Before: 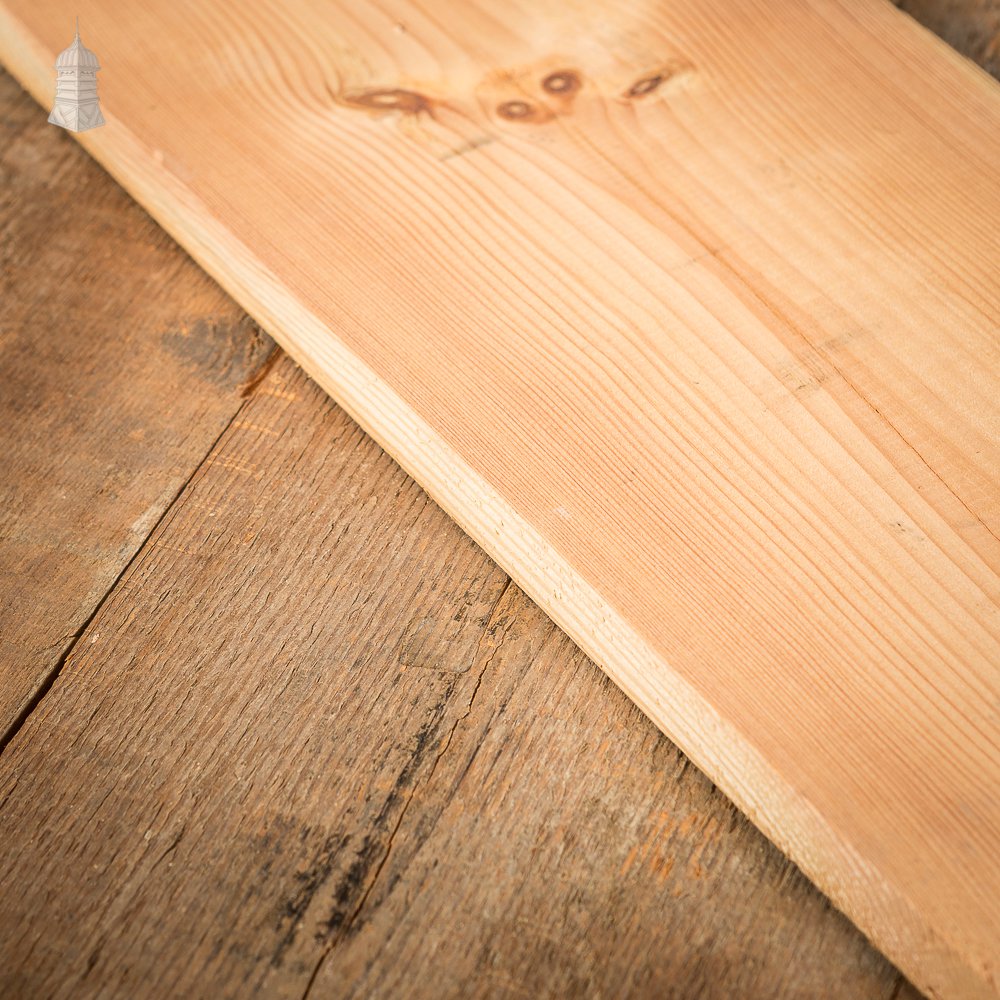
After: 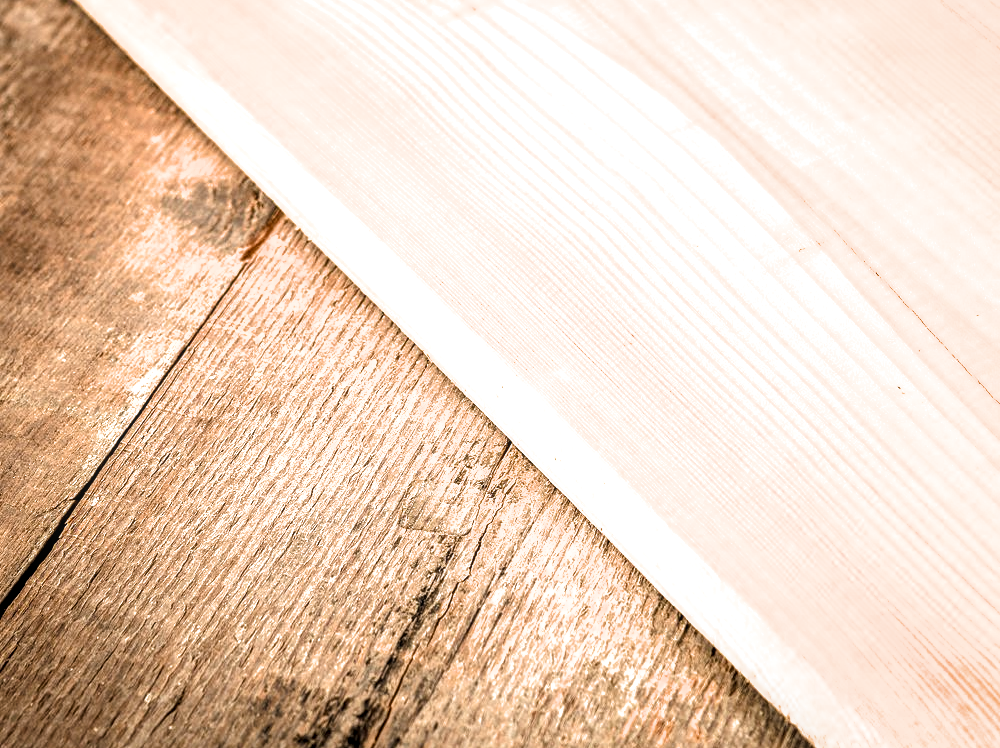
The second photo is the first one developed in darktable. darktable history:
local contrast: on, module defaults
filmic rgb: black relative exposure -8.24 EV, white relative exposure 2.21 EV, hardness 7.13, latitude 84.92%, contrast 1.709, highlights saturation mix -3.73%, shadows ↔ highlights balance -1.84%, color science v6 (2022)
crop: top 13.763%, bottom 11.407%
exposure: black level correction 0.005, exposure 0.276 EV, compensate highlight preservation false
